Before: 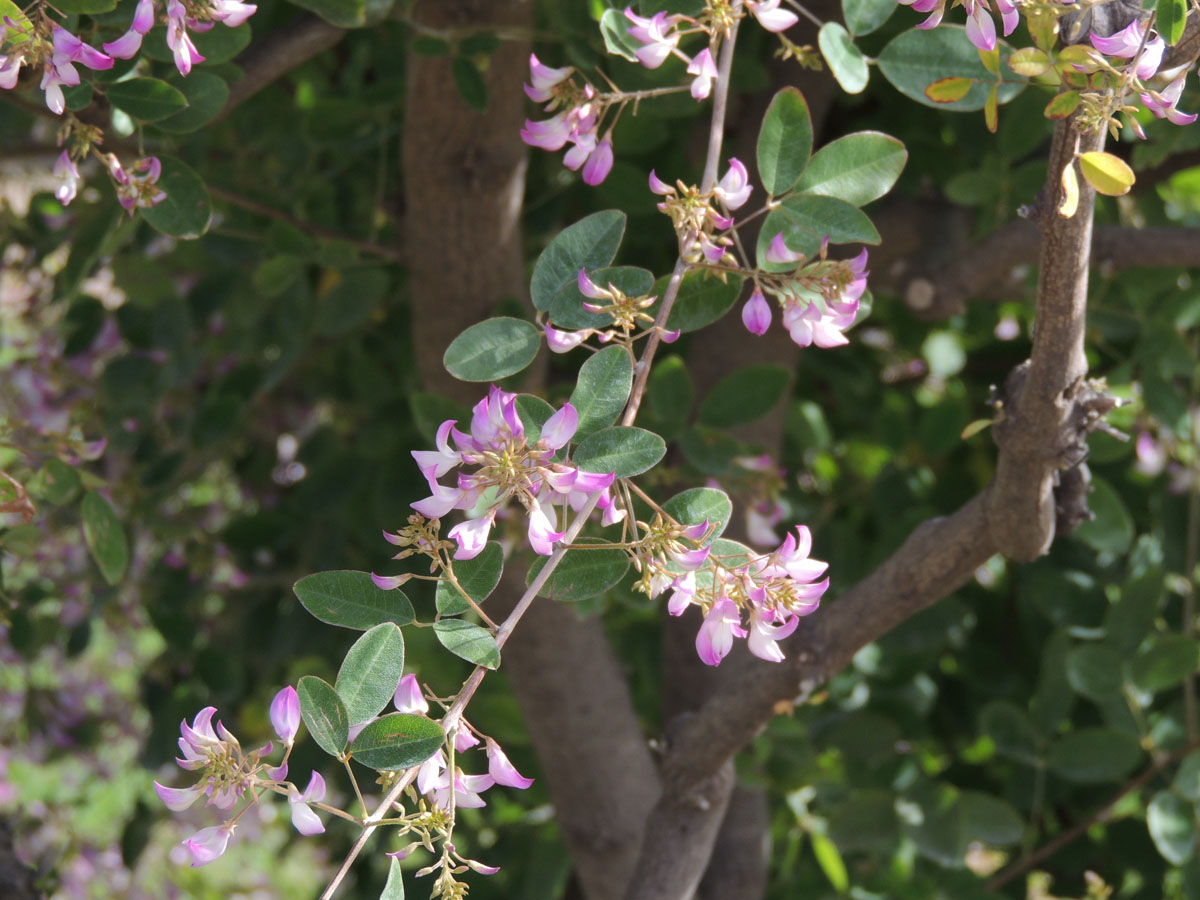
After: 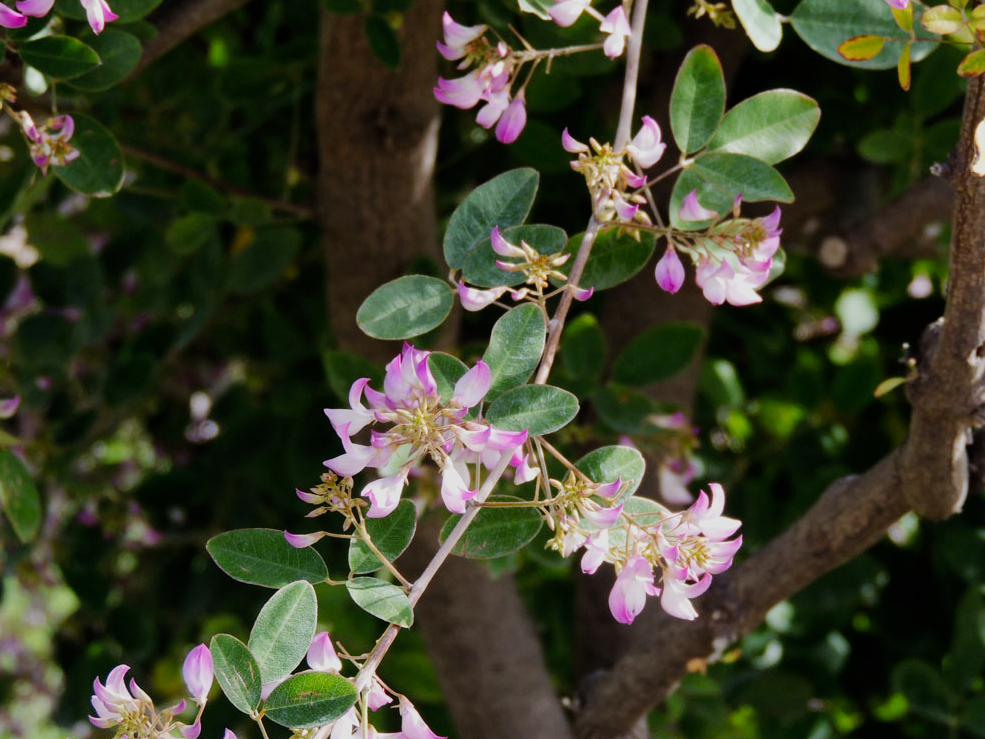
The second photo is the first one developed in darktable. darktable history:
filmic rgb: black relative exposure -7.5 EV, white relative exposure 4.99 EV, hardness 3.34, contrast 1.298, add noise in highlights 0.001, preserve chrominance no, color science v4 (2020)
crop and rotate: left 7.309%, top 4.692%, right 10.528%, bottom 13.118%
